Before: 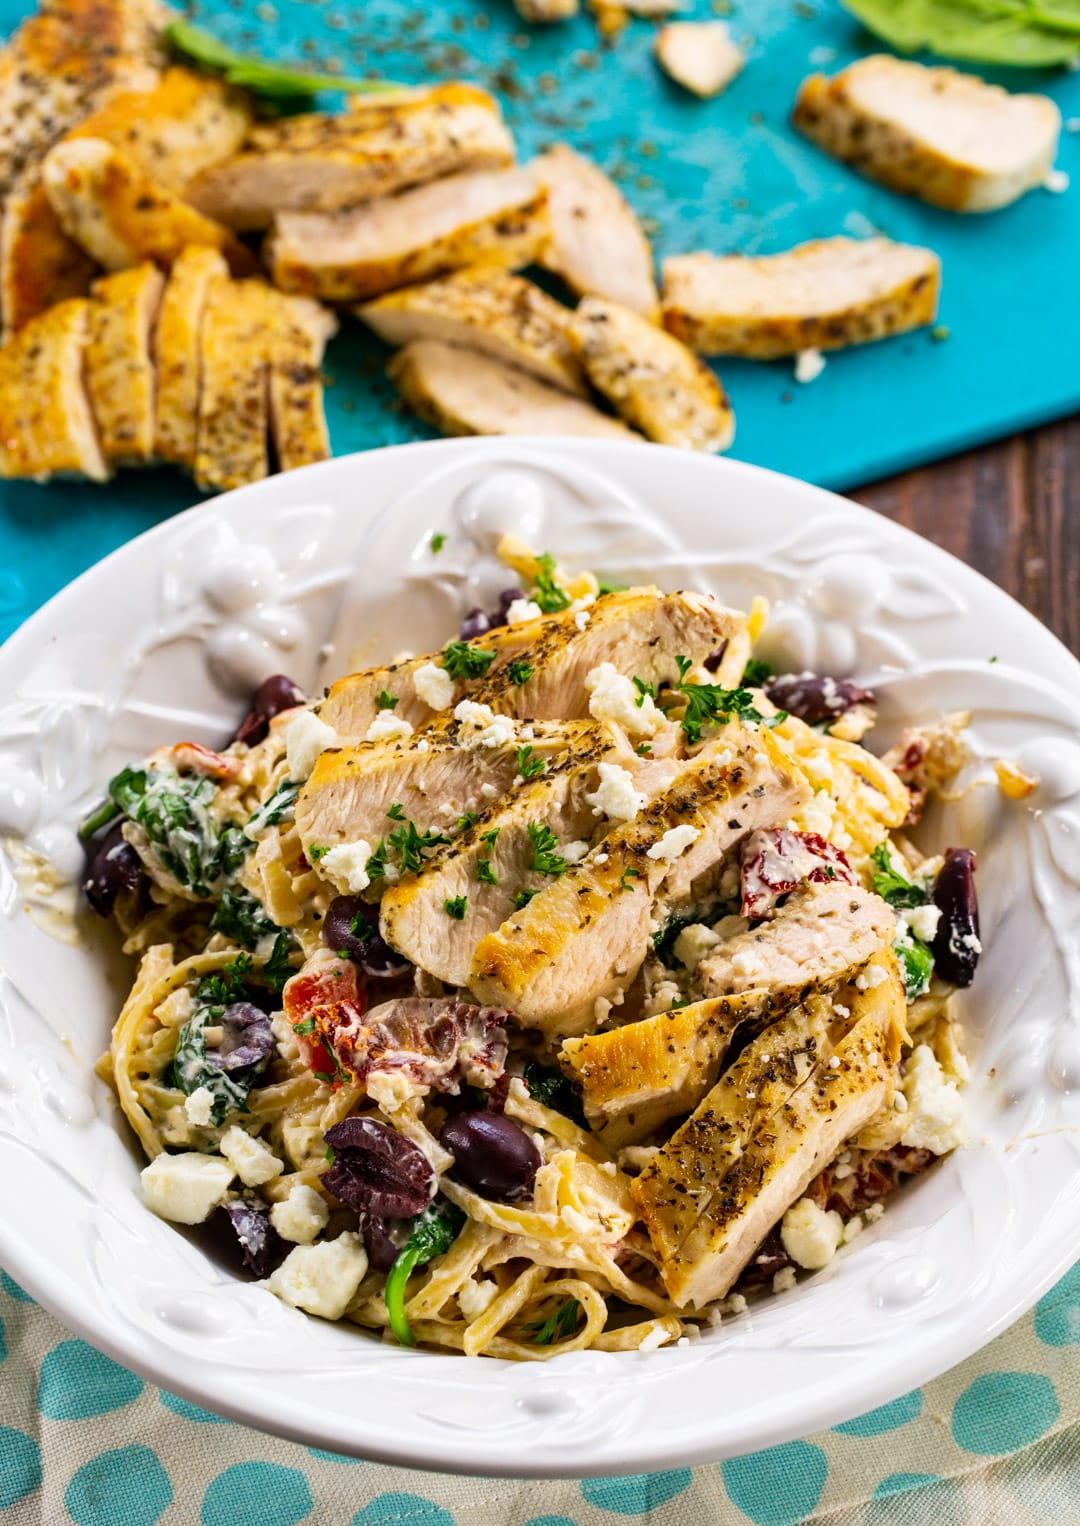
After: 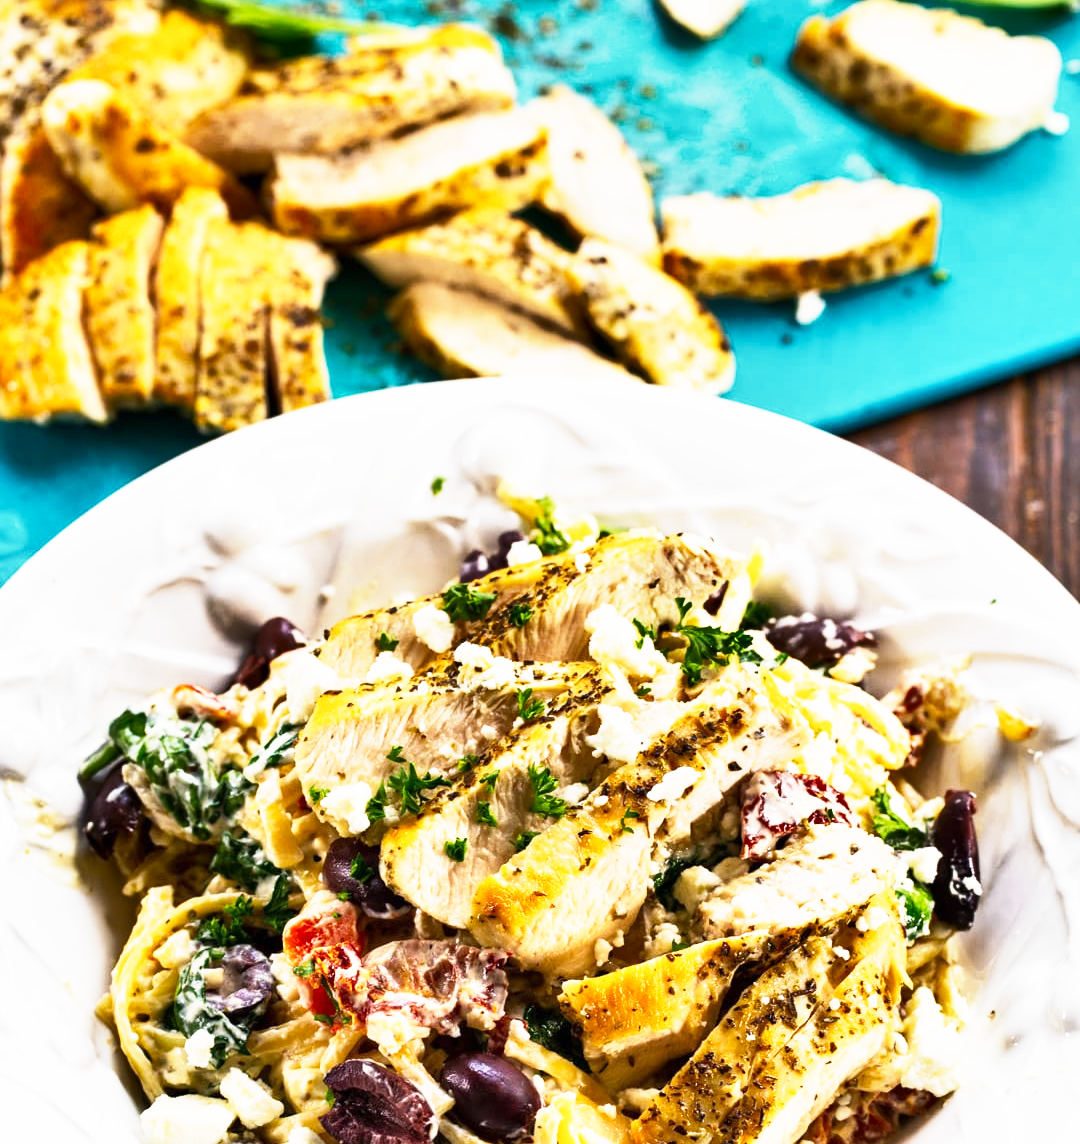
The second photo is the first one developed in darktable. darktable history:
base curve: curves: ch0 [(0, 0) (0.495, 0.917) (1, 1)], preserve colors none
shadows and highlights: highlights color adjustment 0%, low approximation 0.01, soften with gaussian
crop: top 3.857%, bottom 21.132%
